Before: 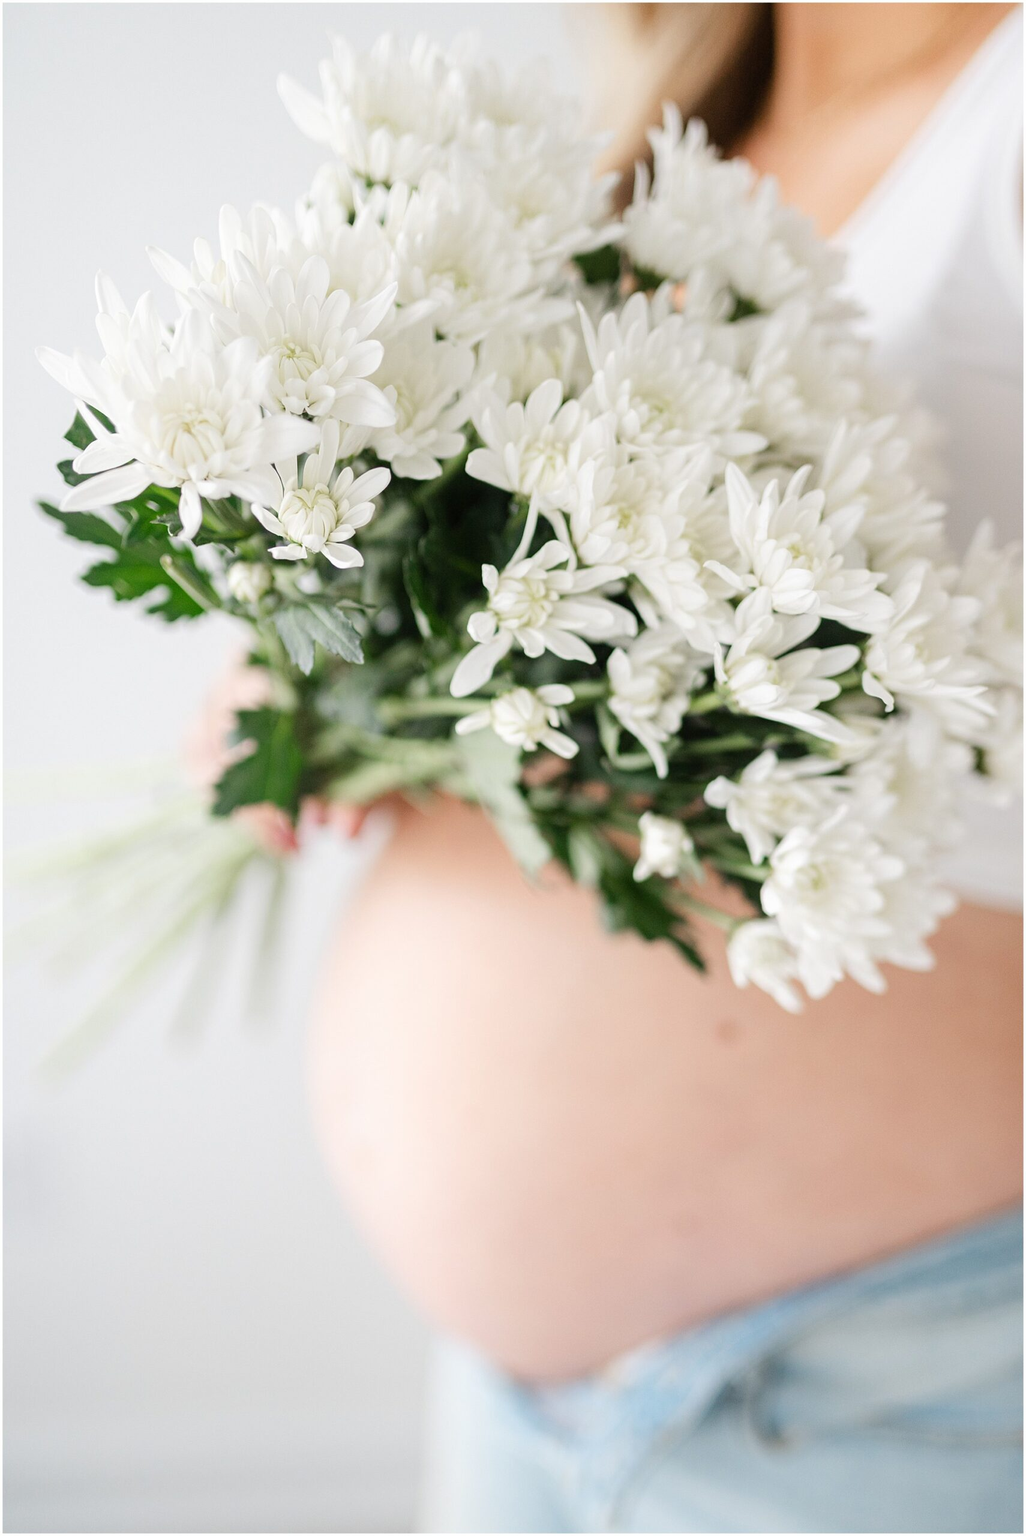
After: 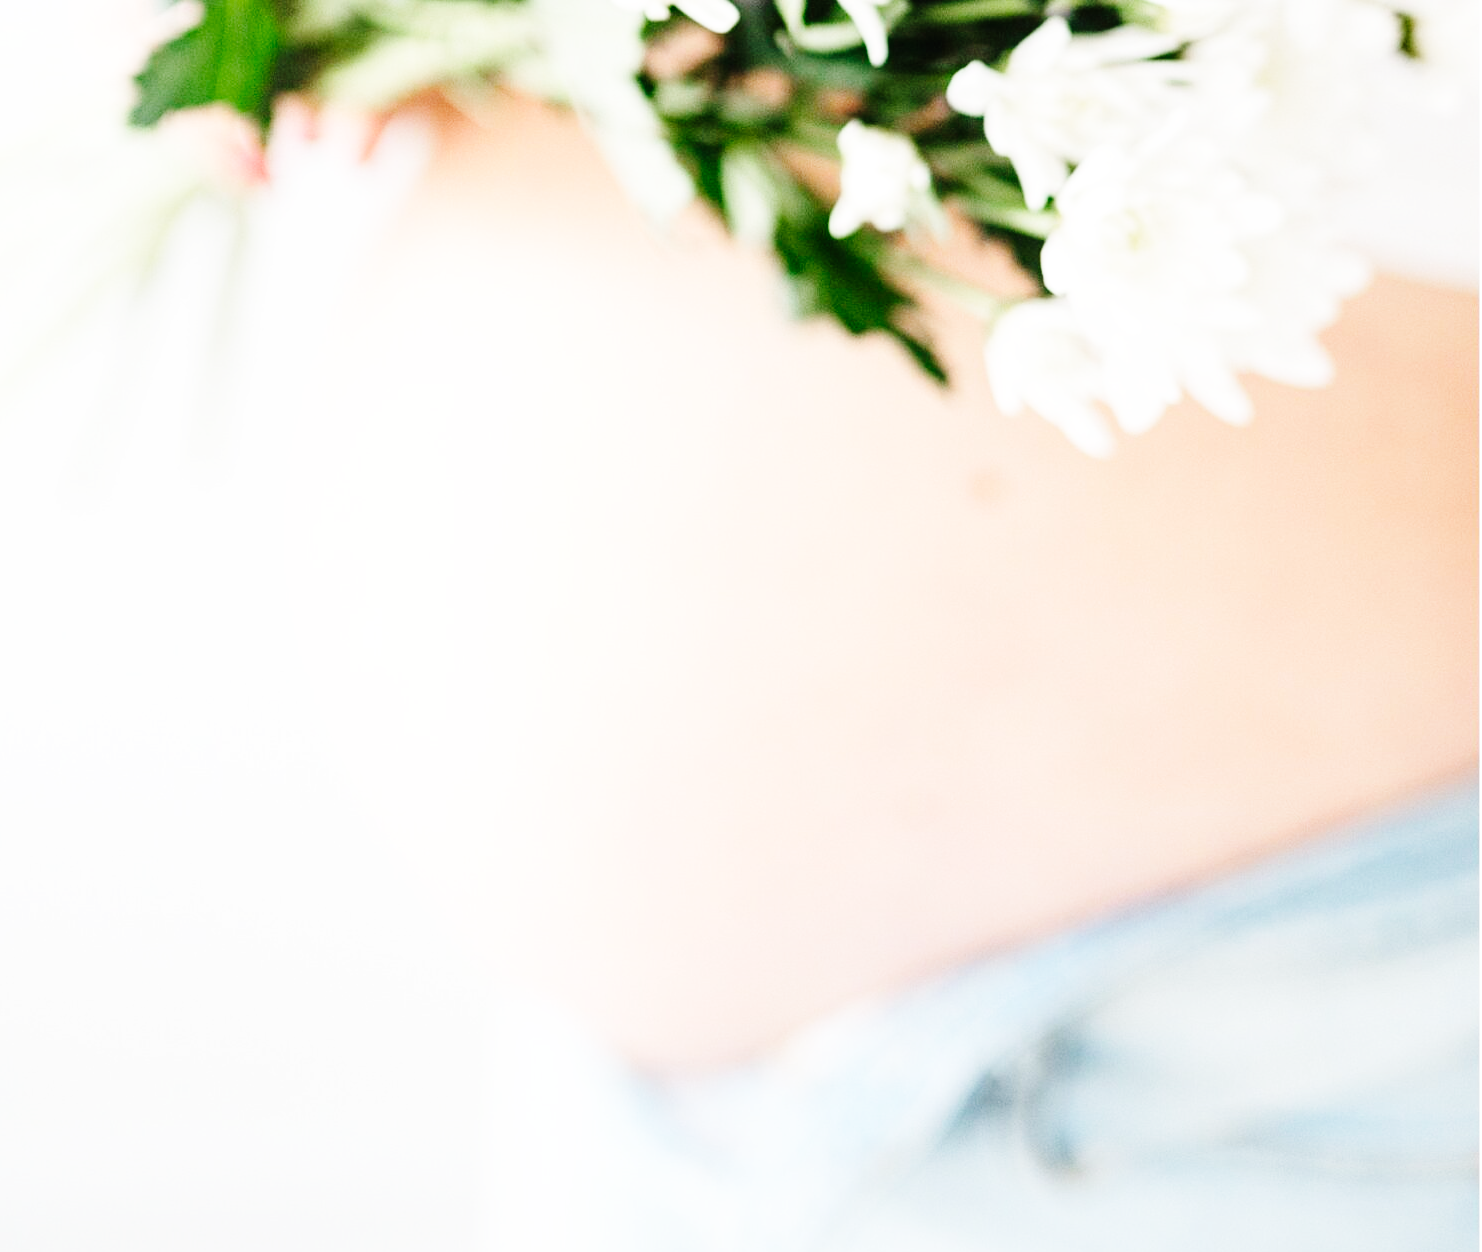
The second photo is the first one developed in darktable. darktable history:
tone equalizer: on, module defaults
crop and rotate: left 13.306%, top 48.129%, bottom 2.928%
exposure: black level correction -0.001, exposure 0.08 EV, compensate highlight preservation false
base curve: curves: ch0 [(0, 0) (0, 0) (0.002, 0.001) (0.008, 0.003) (0.019, 0.011) (0.037, 0.037) (0.064, 0.11) (0.102, 0.232) (0.152, 0.379) (0.216, 0.524) (0.296, 0.665) (0.394, 0.789) (0.512, 0.881) (0.651, 0.945) (0.813, 0.986) (1, 1)], preserve colors none
